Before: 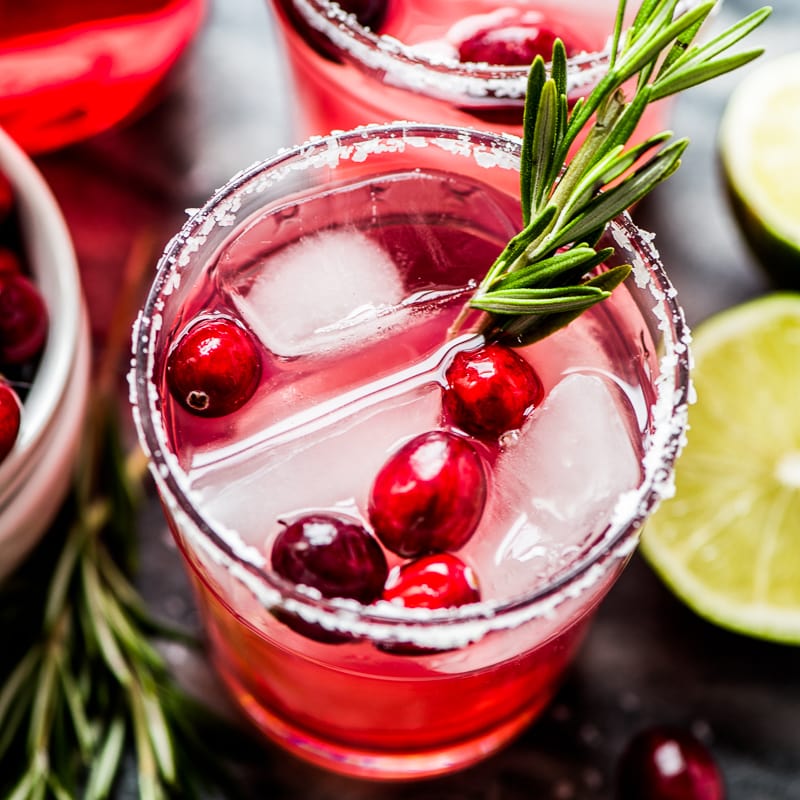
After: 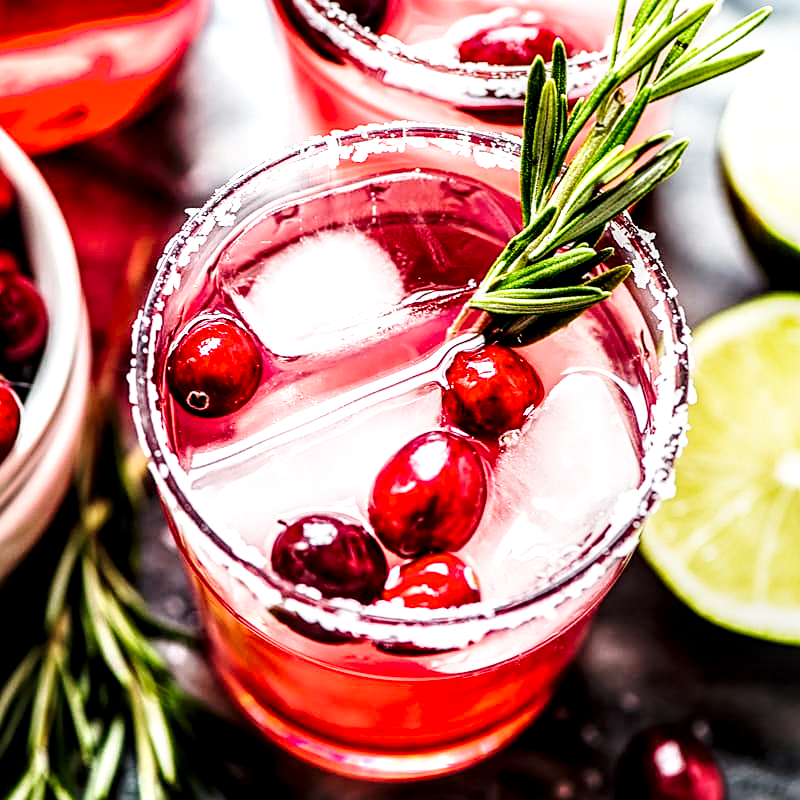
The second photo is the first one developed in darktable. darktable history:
base curve: curves: ch0 [(0, 0) (0.028, 0.03) (0.121, 0.232) (0.46, 0.748) (0.859, 0.968) (1, 1)], preserve colors none
local contrast: highlights 60%, shadows 62%, detail 160%
sharpen: on, module defaults
tone equalizer: on, module defaults
